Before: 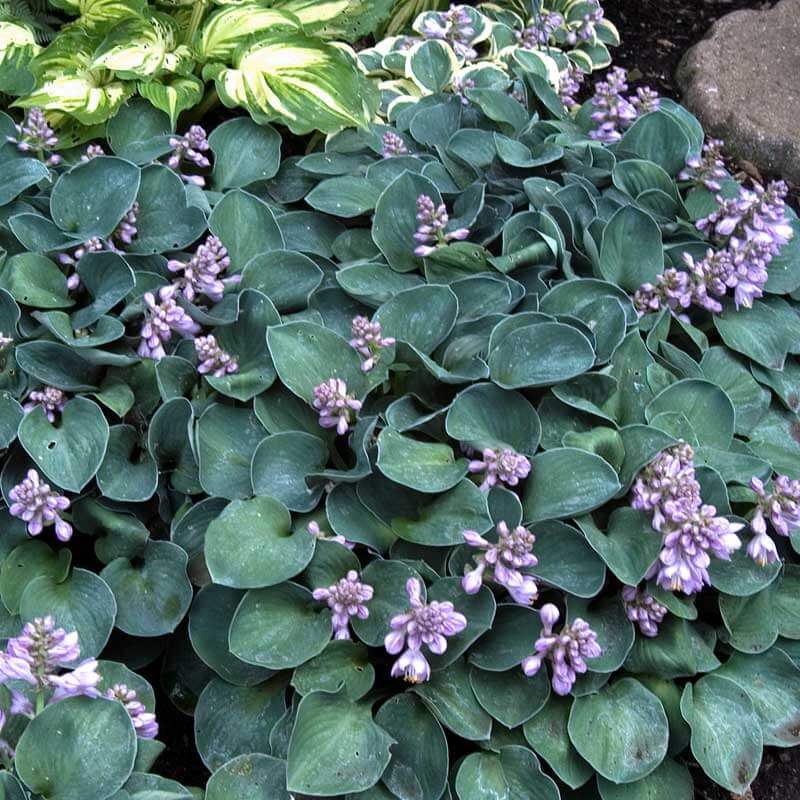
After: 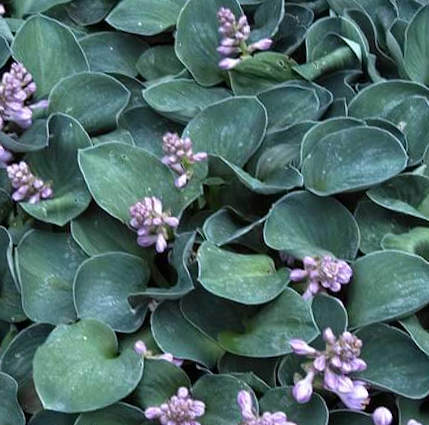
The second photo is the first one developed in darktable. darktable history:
crop: left 25%, top 25%, right 25%, bottom 25%
rotate and perspective: rotation -4.2°, shear 0.006, automatic cropping off
